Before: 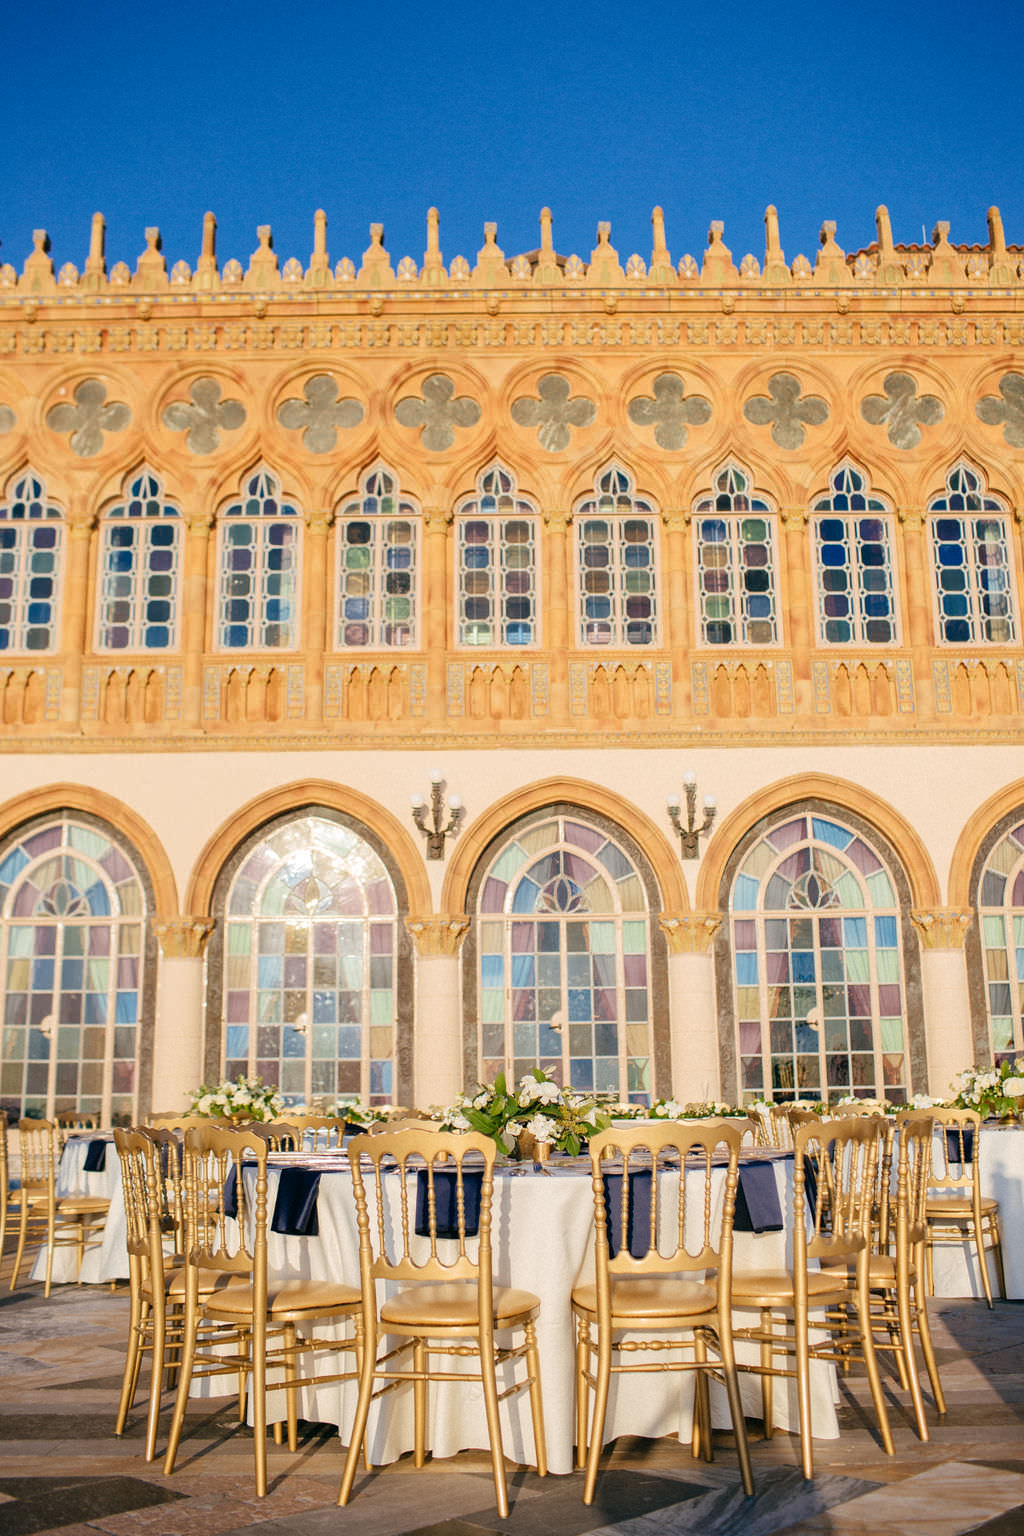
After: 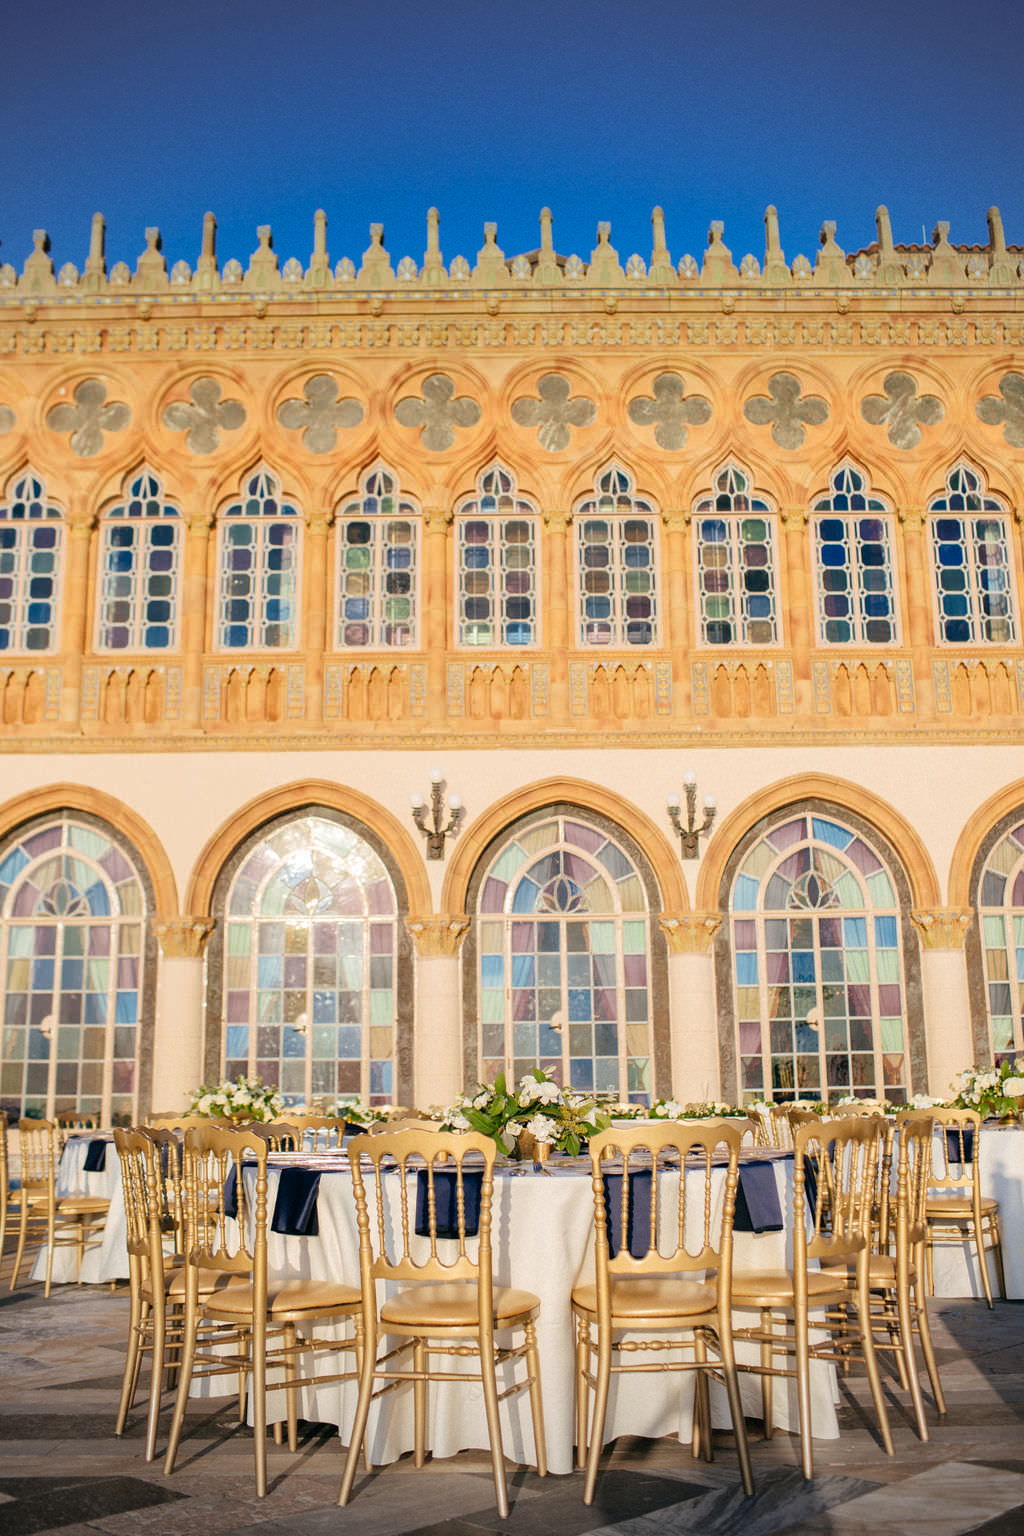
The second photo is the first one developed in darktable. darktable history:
vignetting: fall-off start 100%, brightness -0.282, width/height ratio 1.31
graduated density: density 2.02 EV, hardness 44%, rotation 0.374°, offset 8.21, hue 208.8°, saturation 97%
